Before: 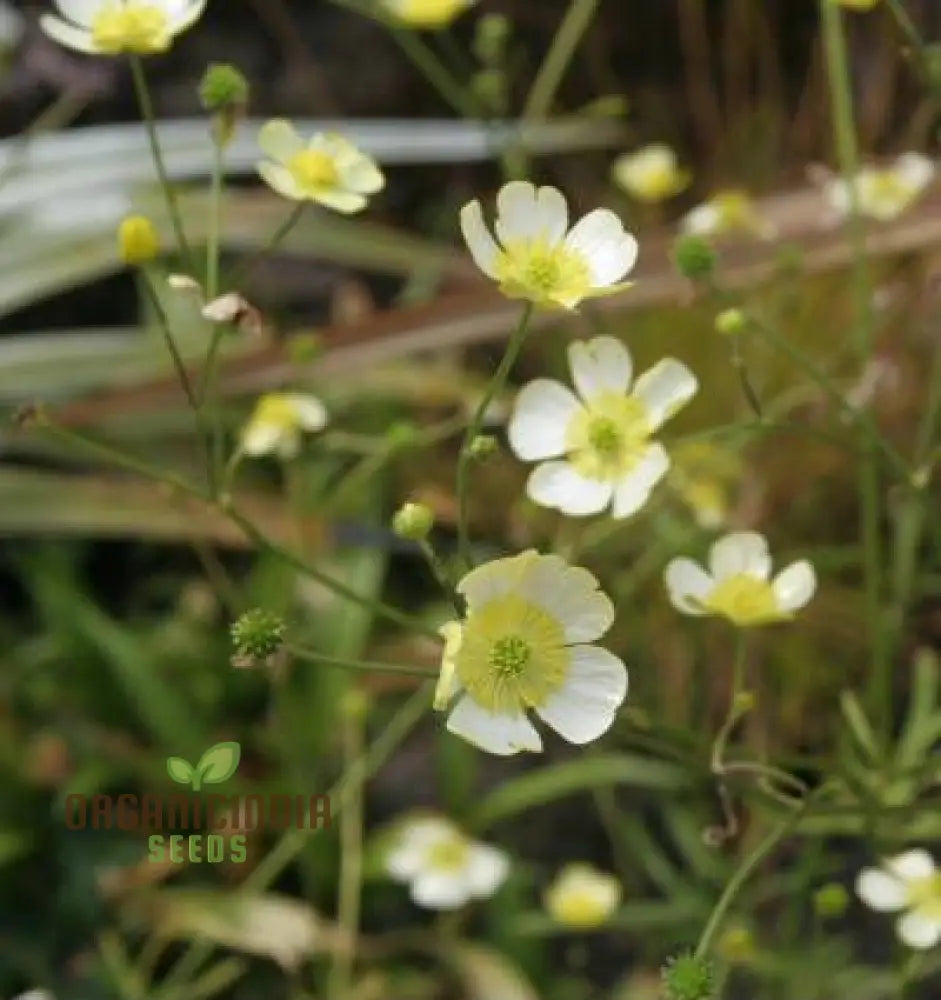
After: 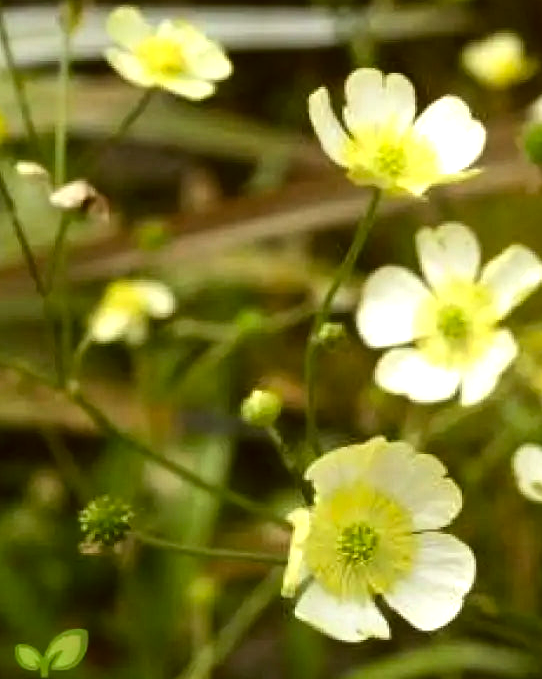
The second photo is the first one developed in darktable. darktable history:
crop: left 16.174%, top 11.34%, right 26.166%, bottom 20.705%
color correction: highlights a* -1.53, highlights b* 10.36, shadows a* 0.857, shadows b* 19.81
tone equalizer: -8 EV -0.741 EV, -7 EV -0.715 EV, -6 EV -0.615 EV, -5 EV -0.419 EV, -3 EV 0.373 EV, -2 EV 0.6 EV, -1 EV 0.688 EV, +0 EV 0.742 EV, edges refinement/feathering 500, mask exposure compensation -1.57 EV, preserve details no
